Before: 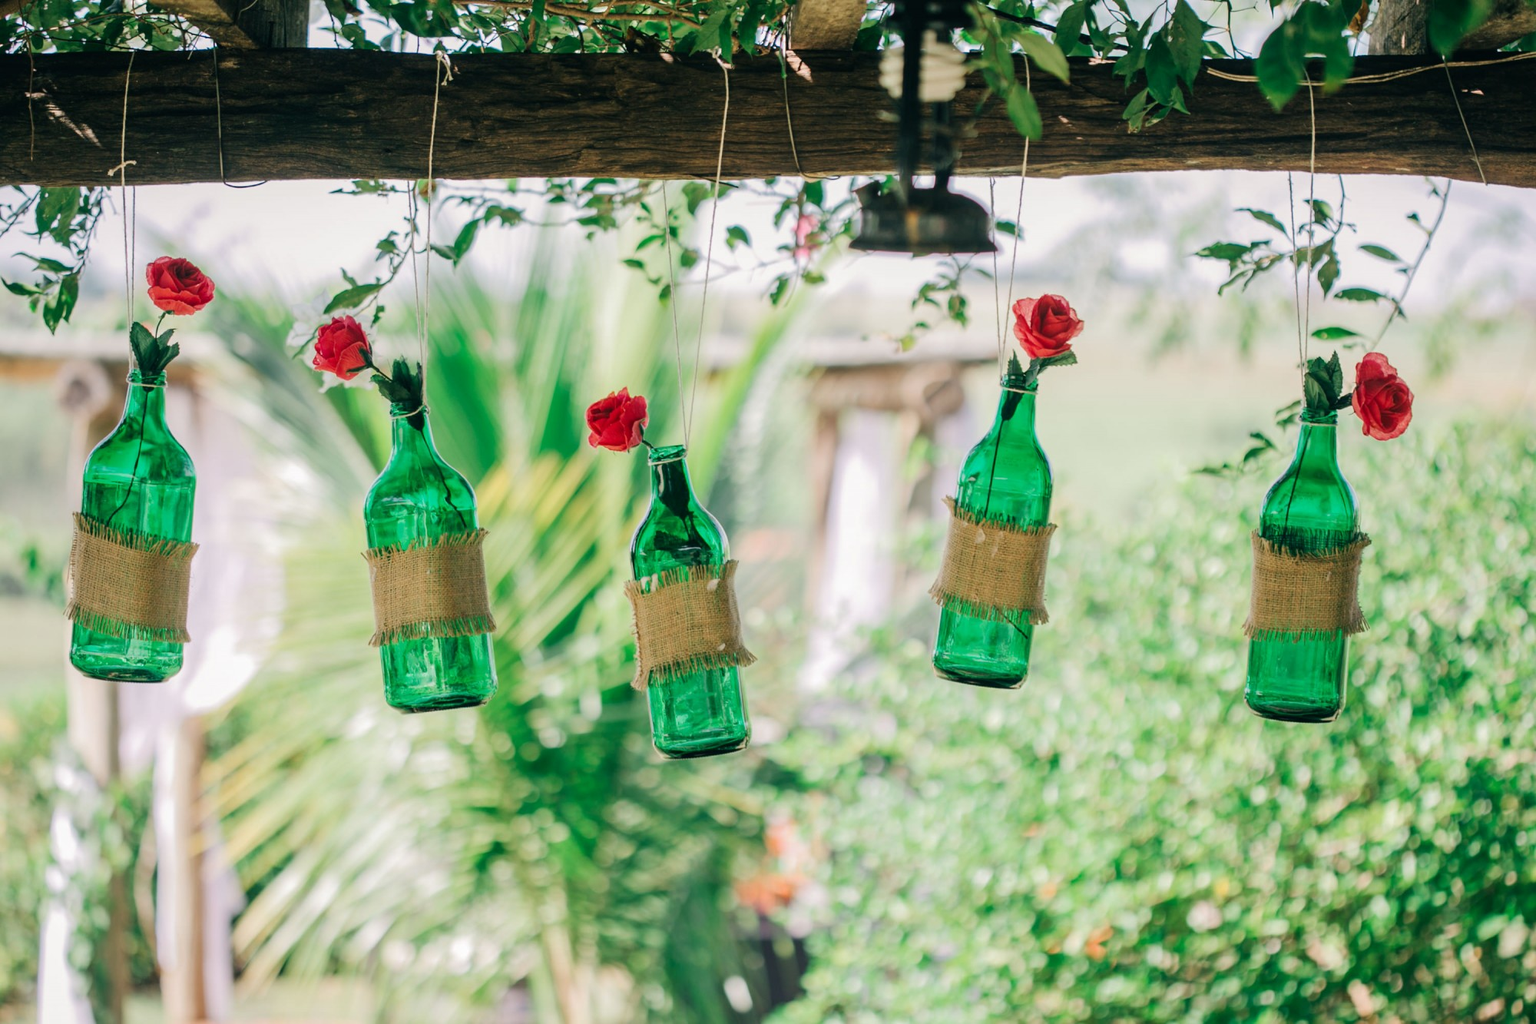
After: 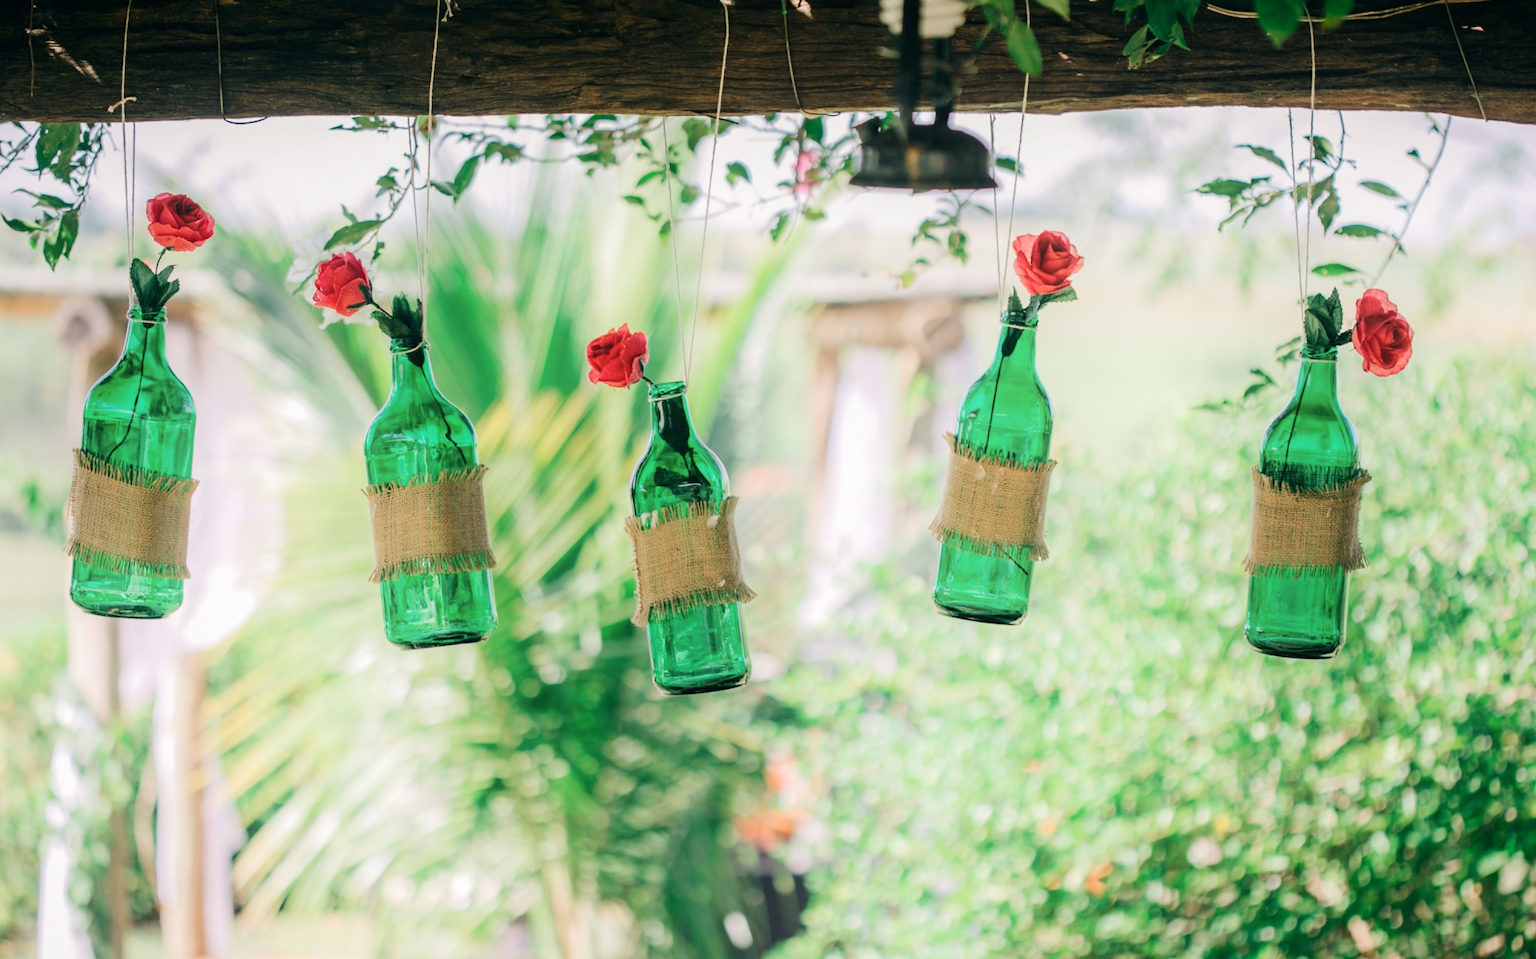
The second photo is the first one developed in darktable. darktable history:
crop and rotate: top 6.25%
shadows and highlights: shadows -40.15, highlights 62.88, soften with gaussian
